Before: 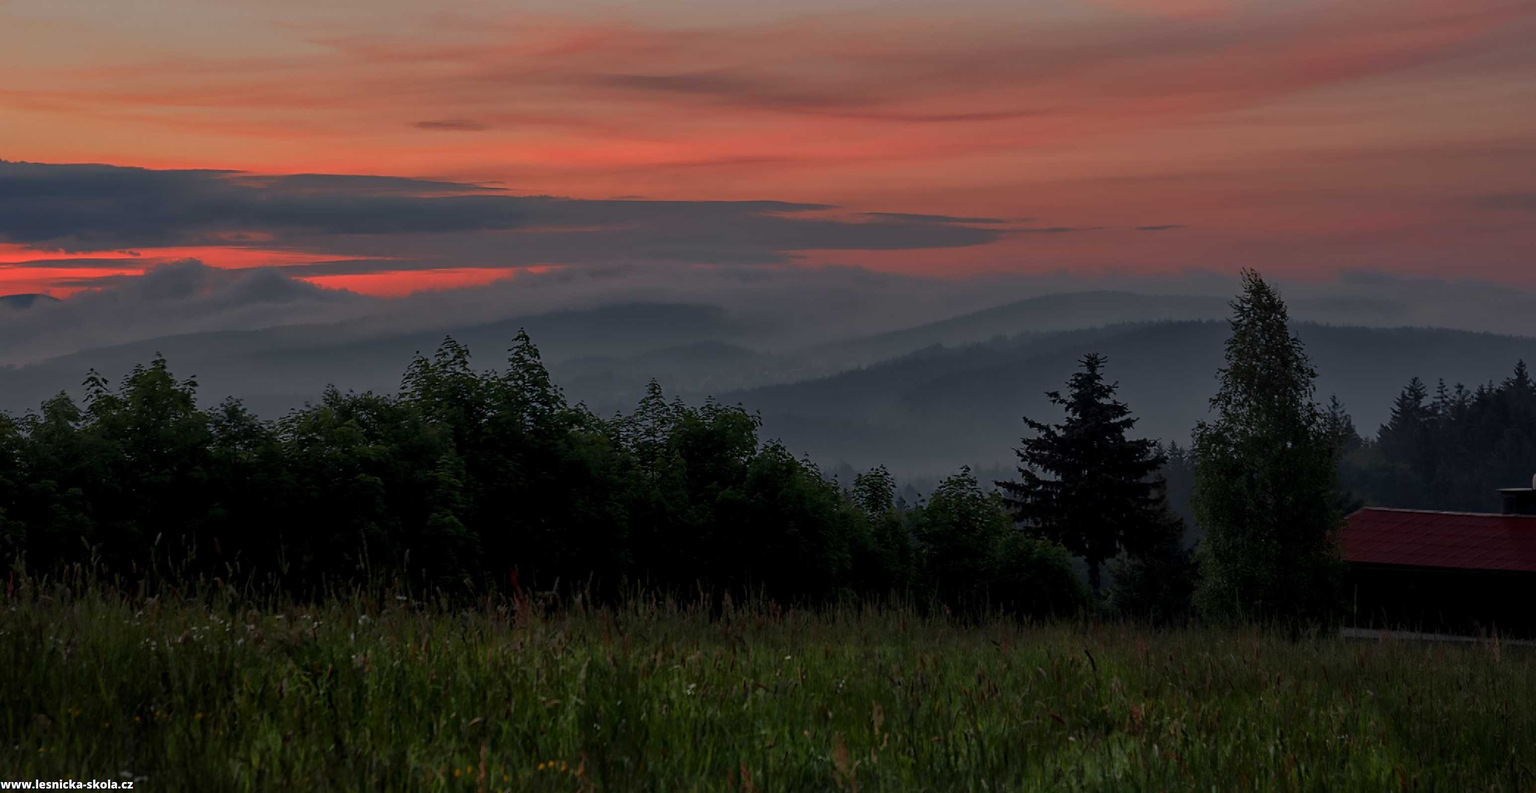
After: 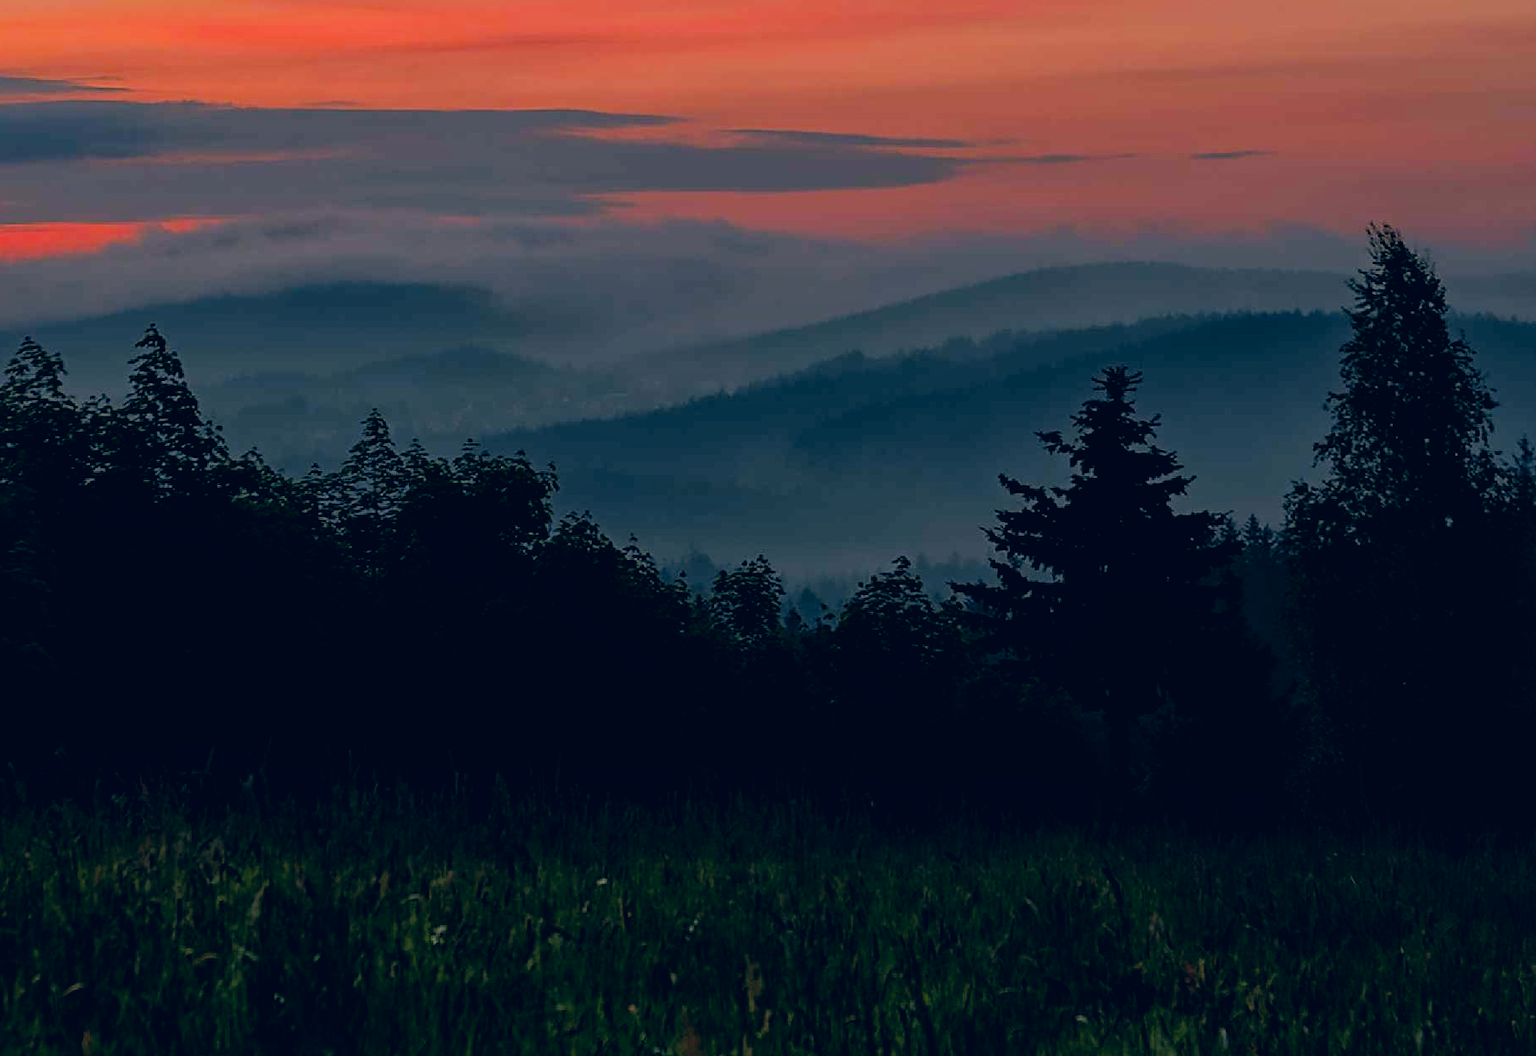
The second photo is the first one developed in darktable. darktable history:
crop and rotate: left 28.112%, top 17.178%, right 12.686%, bottom 3.929%
local contrast: mode bilateral grid, contrast 20, coarseness 50, detail 120%, midtone range 0.2
filmic rgb: black relative exposure -7.65 EV, white relative exposure 4.56 EV, hardness 3.61
color correction: highlights a* 10.3, highlights b* 13.86, shadows a* -10.04, shadows b* -15.09
tone equalizer: -8 EV -0.742 EV, -7 EV -0.709 EV, -6 EV -0.564 EV, -5 EV -0.362 EV, -3 EV 0.393 EV, -2 EV 0.6 EV, -1 EV 0.674 EV, +0 EV 0.752 EV, mask exposure compensation -0.493 EV
color balance rgb: shadows lift › chroma 0.88%, shadows lift › hue 111.49°, perceptual saturation grading › global saturation 25.14%, global vibrance 20%
